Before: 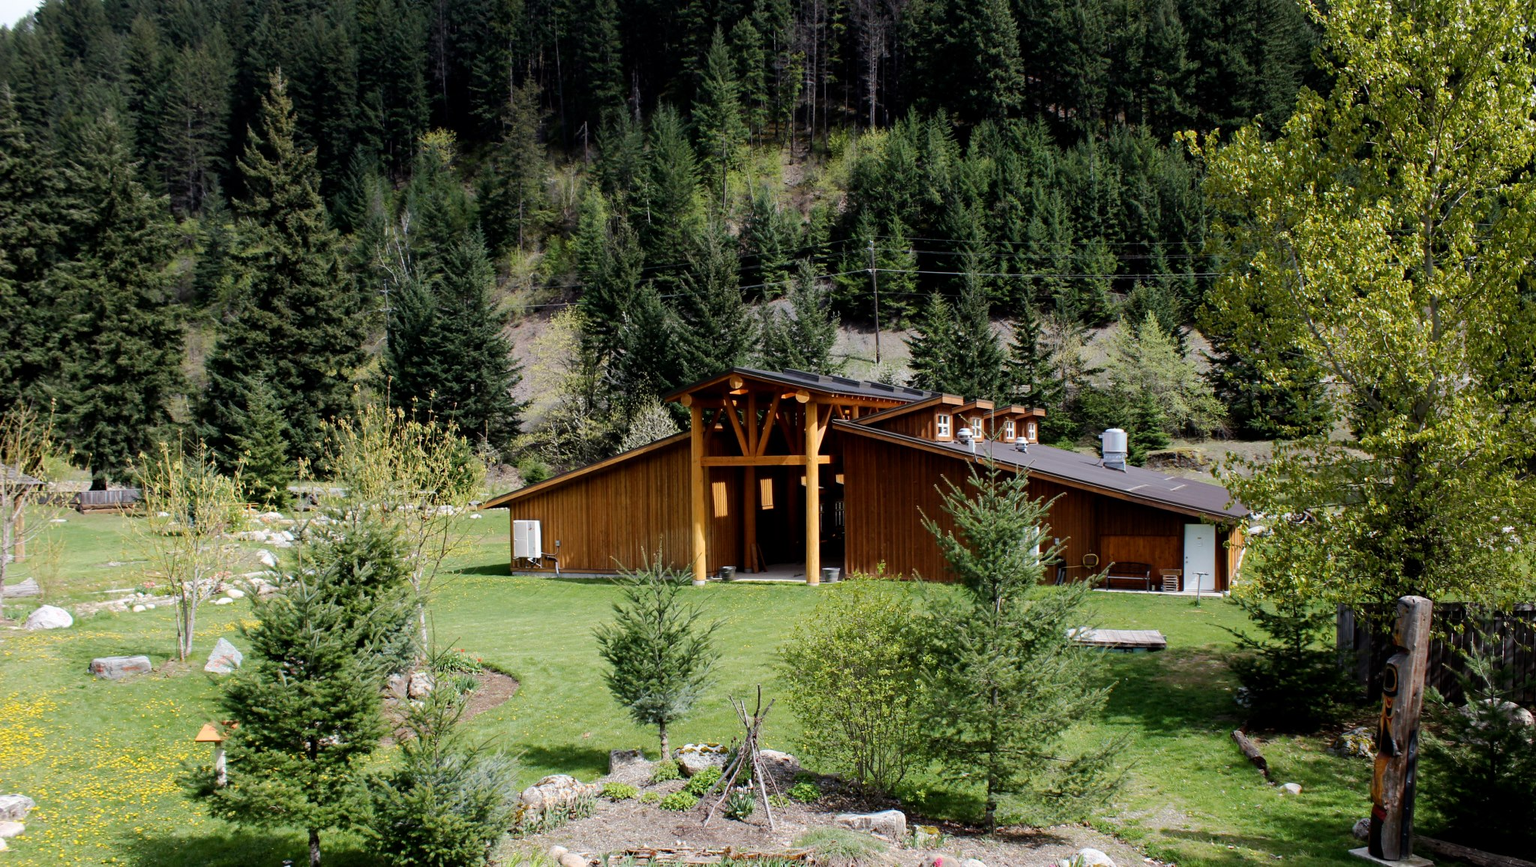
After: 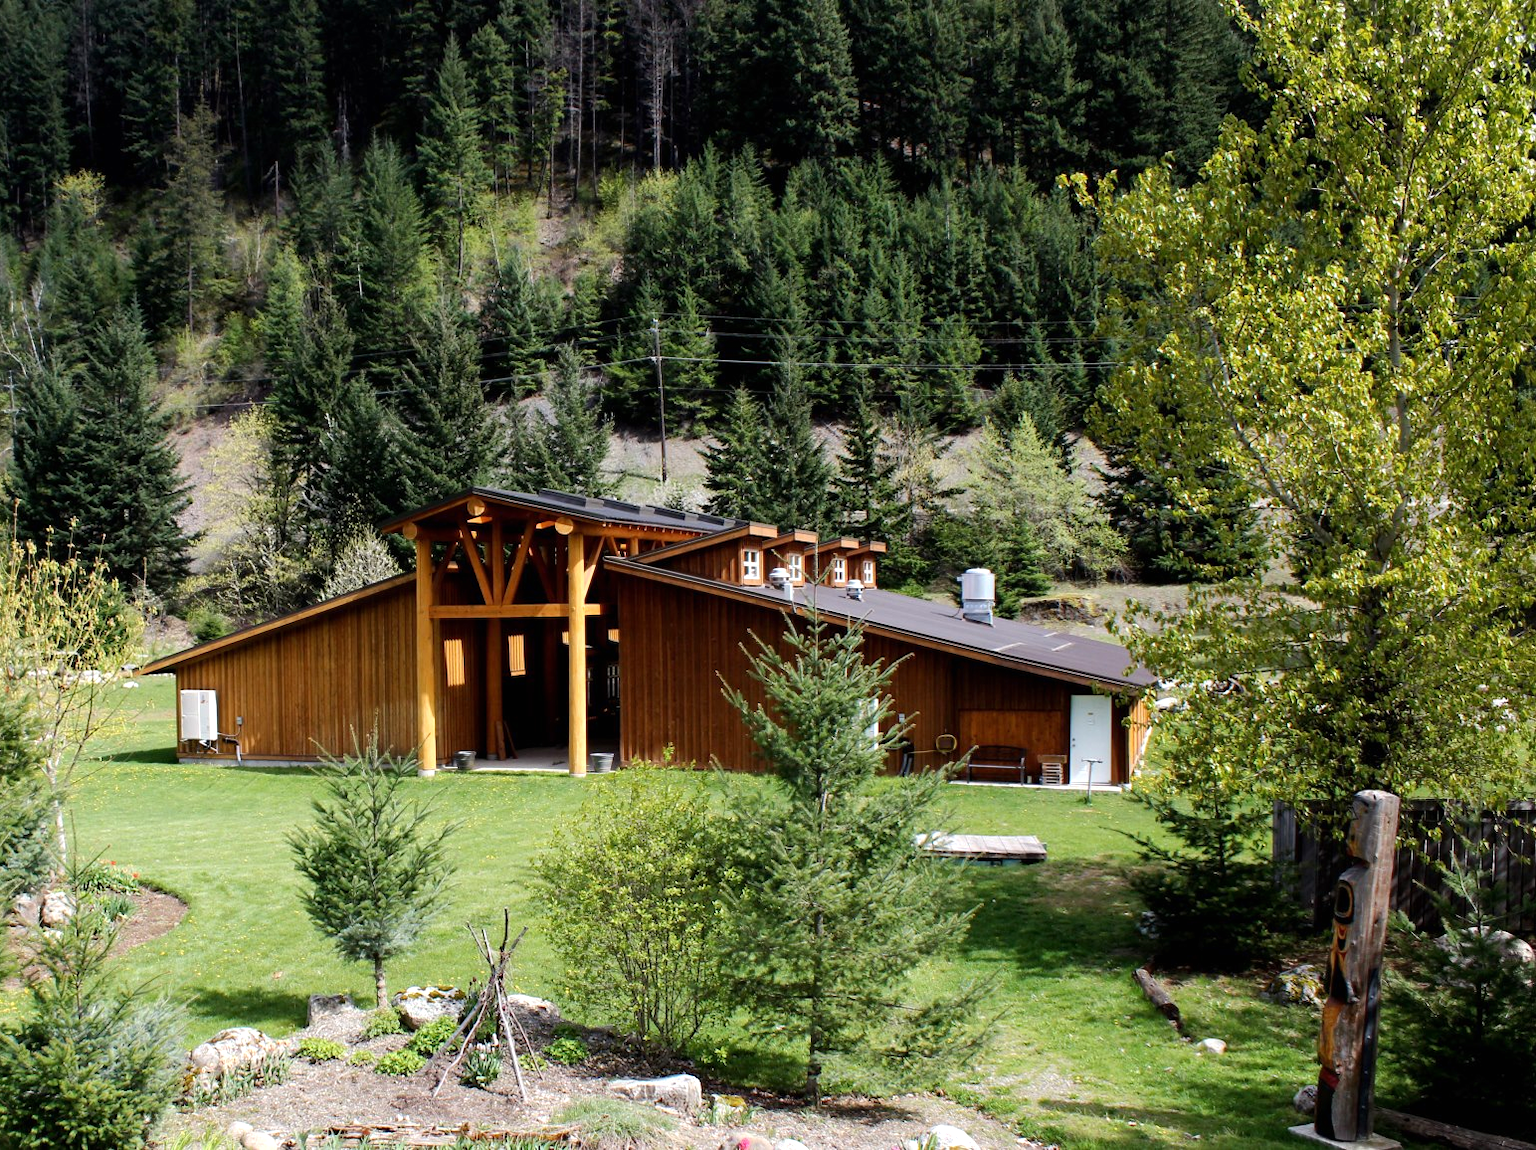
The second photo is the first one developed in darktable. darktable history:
crop and rotate: left 24.6%
exposure: black level correction 0, exposure 0.4 EV, compensate exposure bias true, compensate highlight preservation false
